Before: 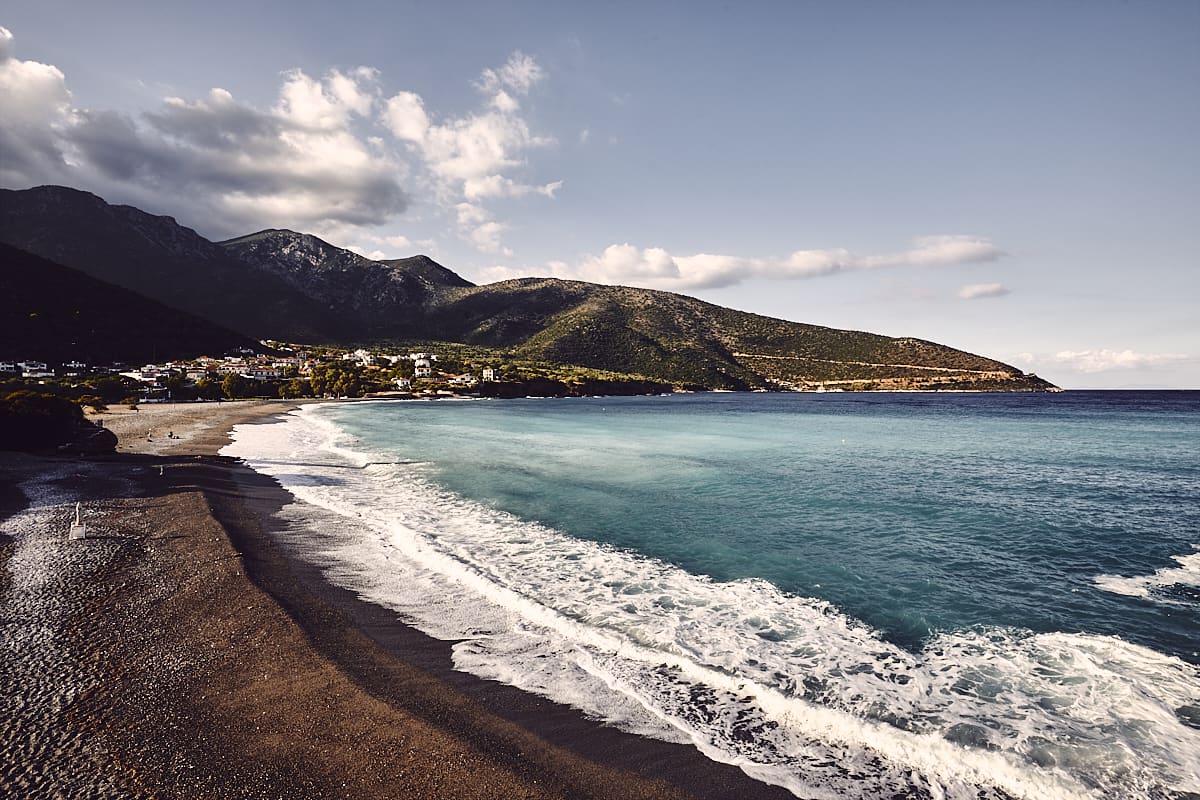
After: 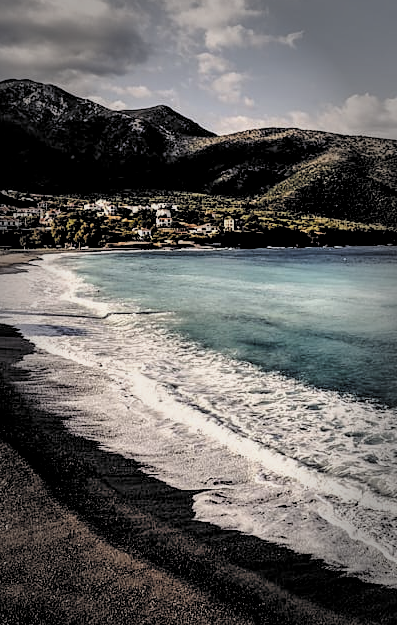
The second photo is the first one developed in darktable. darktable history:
local contrast: highlights 60%, shadows 61%, detail 160%
vignetting: fall-off start 65.89%, fall-off radius 39.78%, automatic ratio true, width/height ratio 0.669
shadows and highlights: shadows 40.18, highlights -59.67
crop and rotate: left 21.645%, top 18.874%, right 45.26%, bottom 2.982%
filmic rgb: black relative exposure -5.15 EV, white relative exposure 3.51 EV, hardness 3.18, contrast 1.298, highlights saturation mix -49%, color science v6 (2022)
